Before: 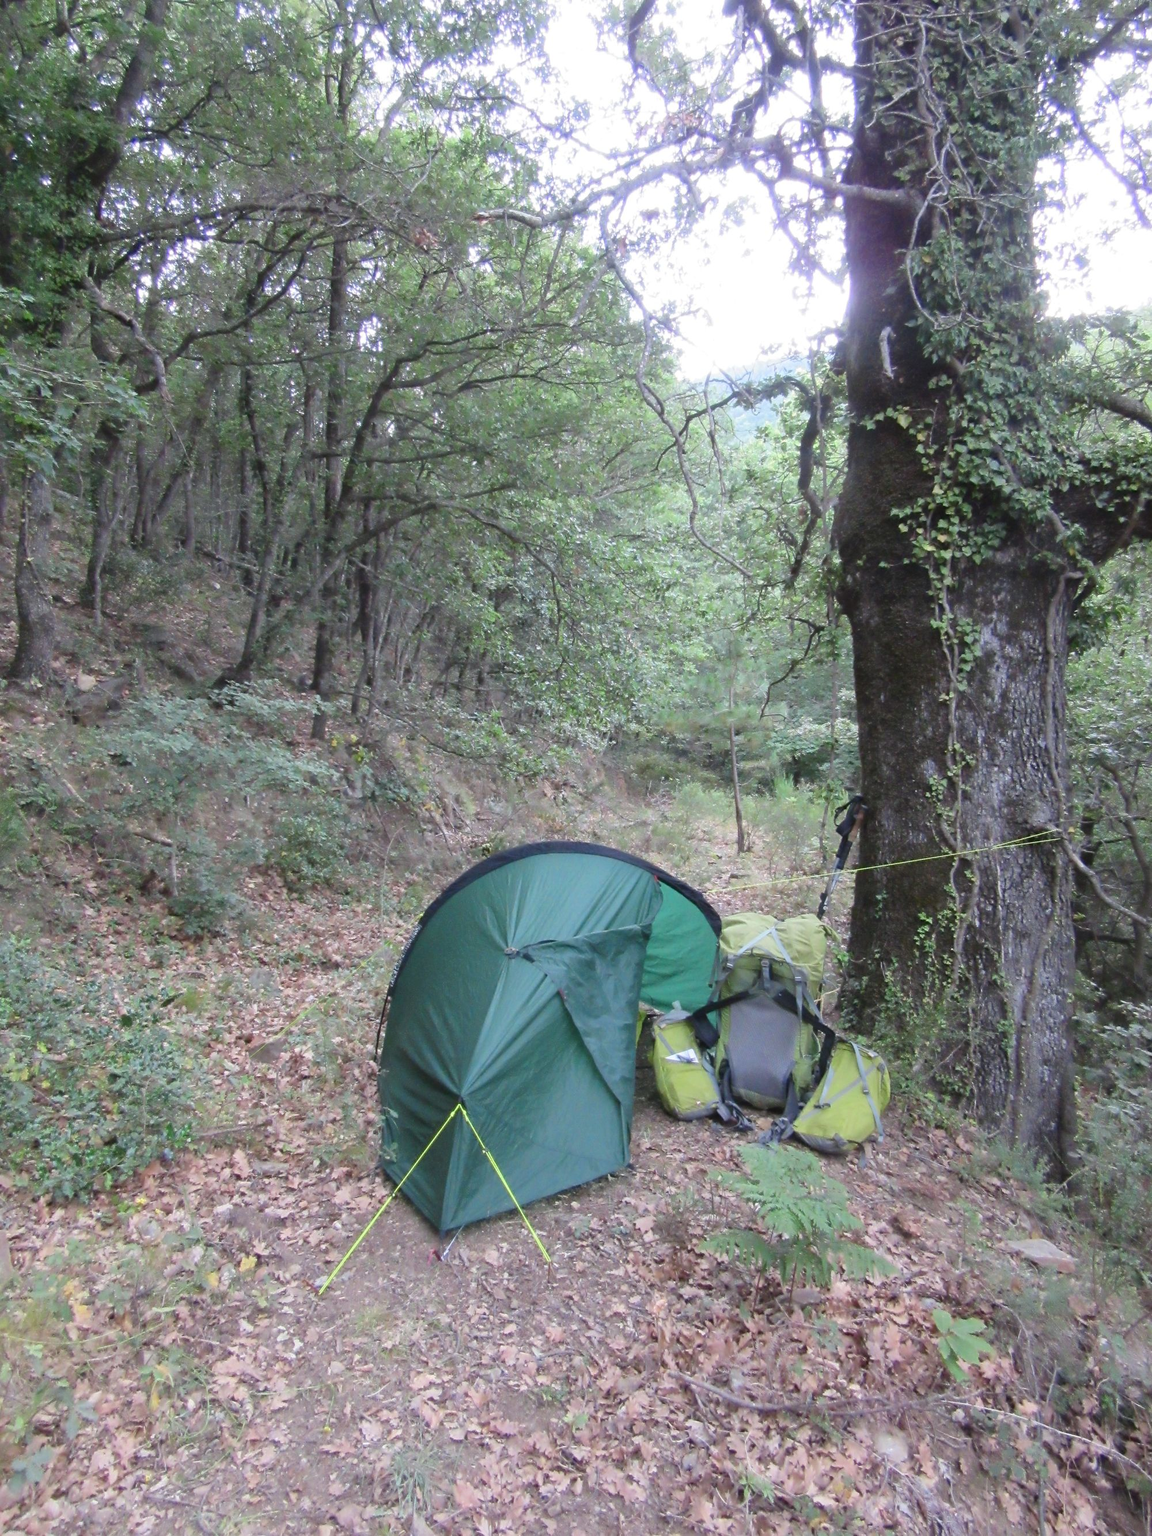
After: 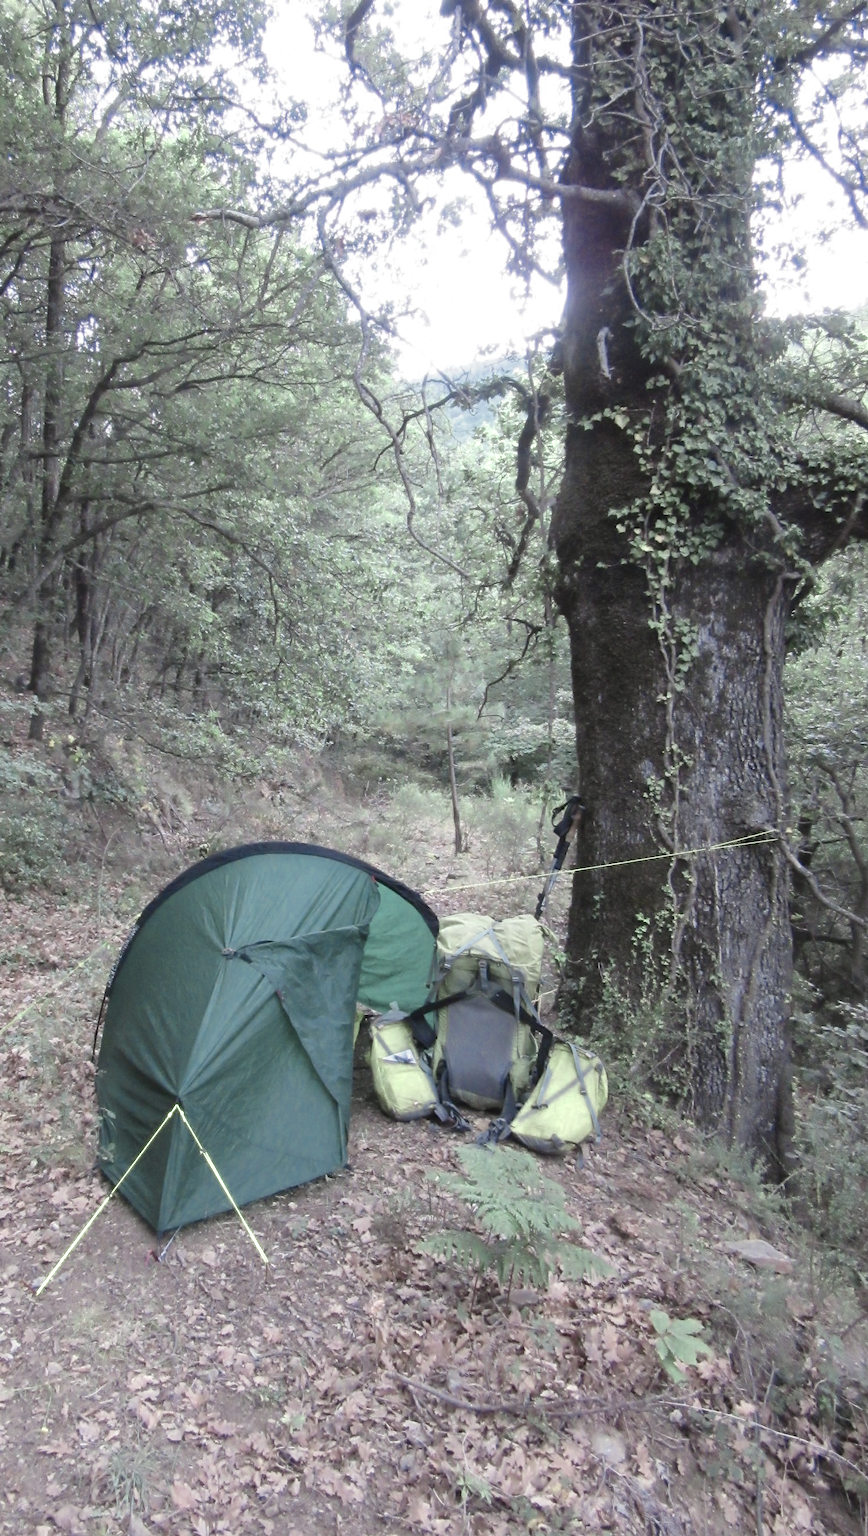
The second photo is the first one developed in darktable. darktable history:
crop and rotate: left 24.6%
color zones: curves: ch0 [(0.25, 0.667) (0.758, 0.368)]; ch1 [(0.215, 0.245) (0.761, 0.373)]; ch2 [(0.247, 0.554) (0.761, 0.436)]
